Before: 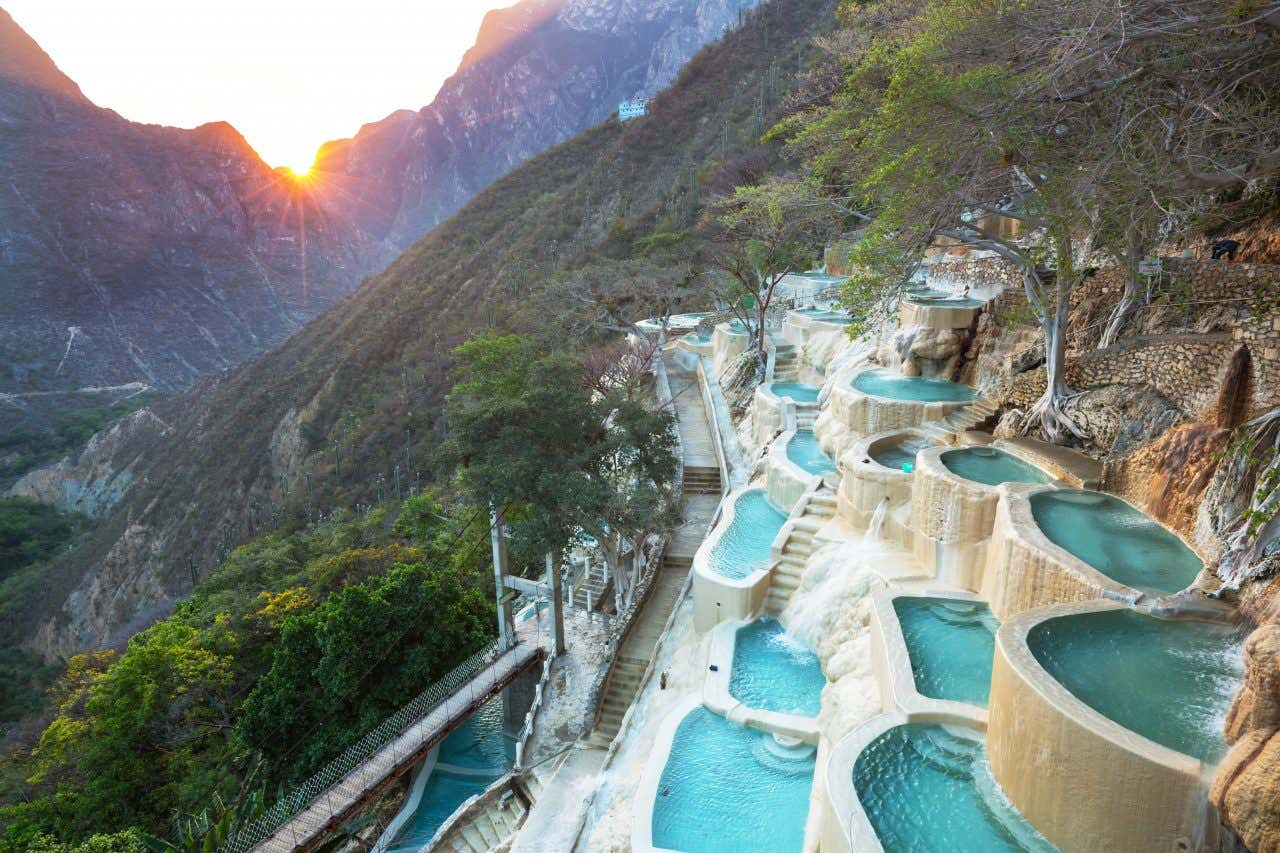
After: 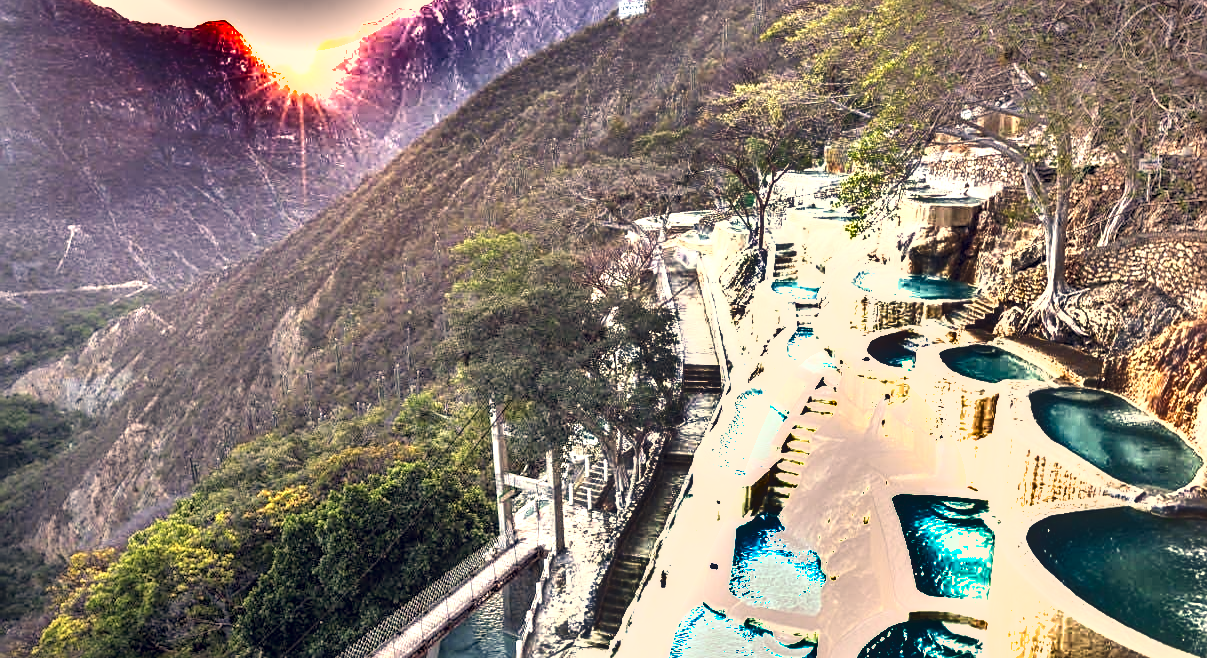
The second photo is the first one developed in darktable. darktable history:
local contrast: on, module defaults
color correction: highlights a* 19.88, highlights b* 28.24, shadows a* 3.35, shadows b* -16.6, saturation 0.715
shadows and highlights: shadows 20.75, highlights -81.68, soften with gaussian
crop and rotate: angle 0.048°, top 11.926%, right 5.522%, bottom 10.771%
exposure: exposure 0.58 EV, compensate highlight preservation false
tone equalizer: -8 EV -0.756 EV, -7 EV -0.667 EV, -6 EV -0.598 EV, -5 EV -0.397 EV, -3 EV 0.382 EV, -2 EV 0.6 EV, -1 EV 0.695 EV, +0 EV 0.777 EV, mask exposure compensation -0.493 EV
sharpen: on, module defaults
